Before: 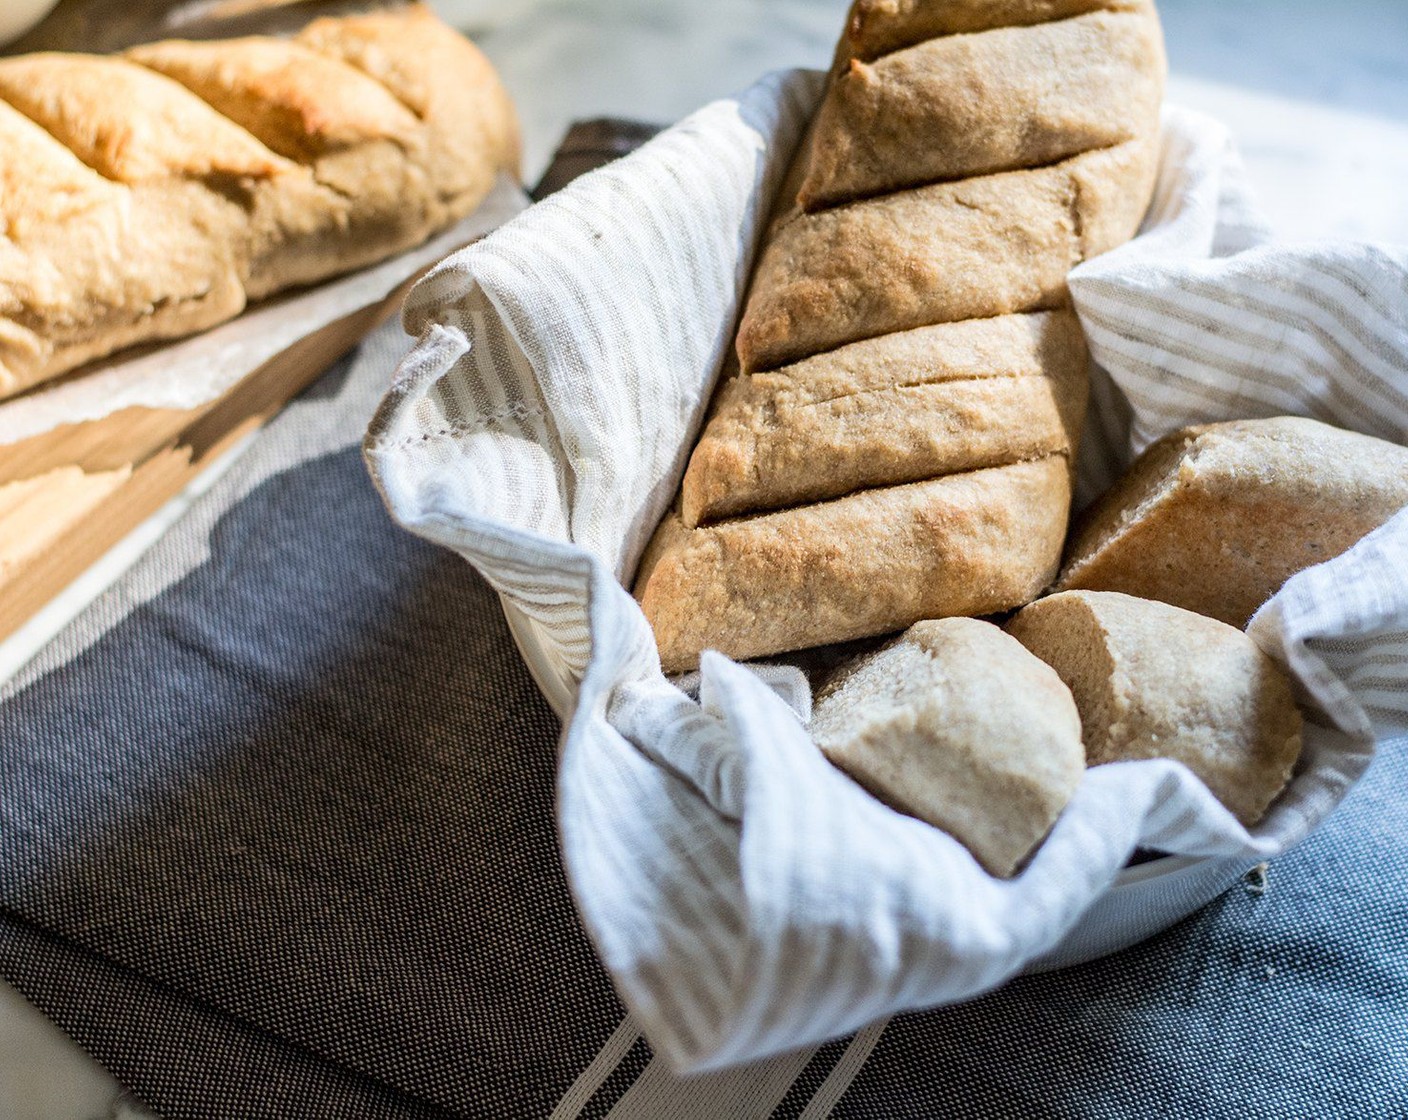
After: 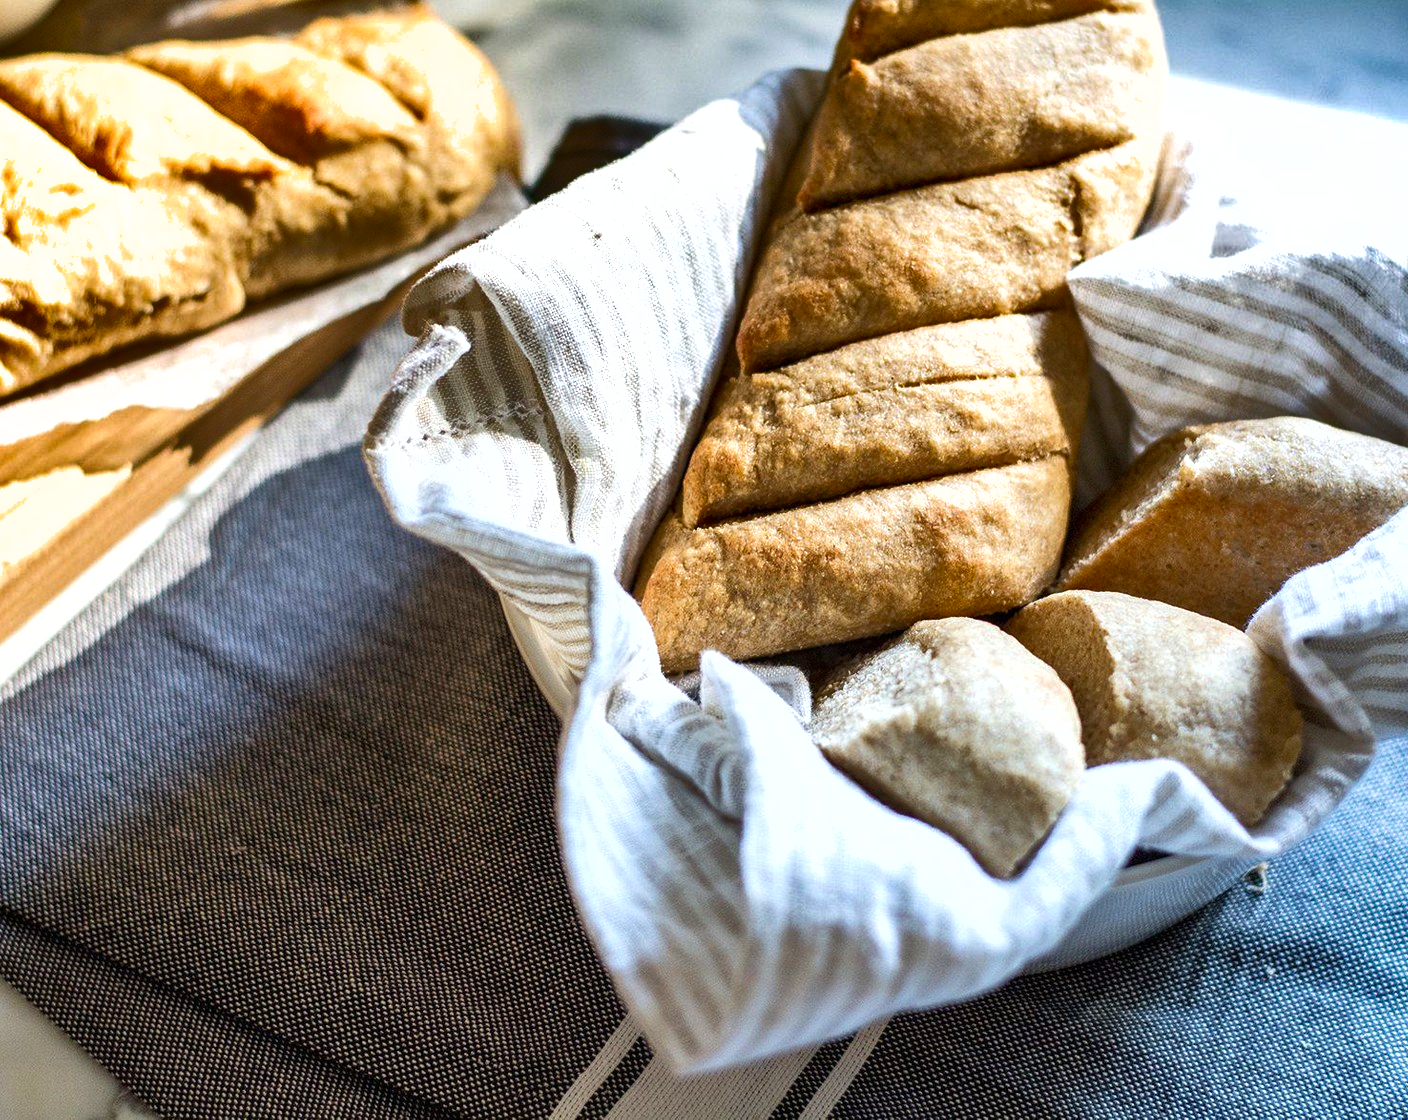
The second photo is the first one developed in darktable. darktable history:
shadows and highlights: radius 109.46, shadows 41.34, highlights -72.73, low approximation 0.01, soften with gaussian
color balance rgb: perceptual saturation grading › global saturation 0.762%, perceptual brilliance grading › global brilliance 9.794%, perceptual brilliance grading › shadows 15.282%, global vibrance 20%
